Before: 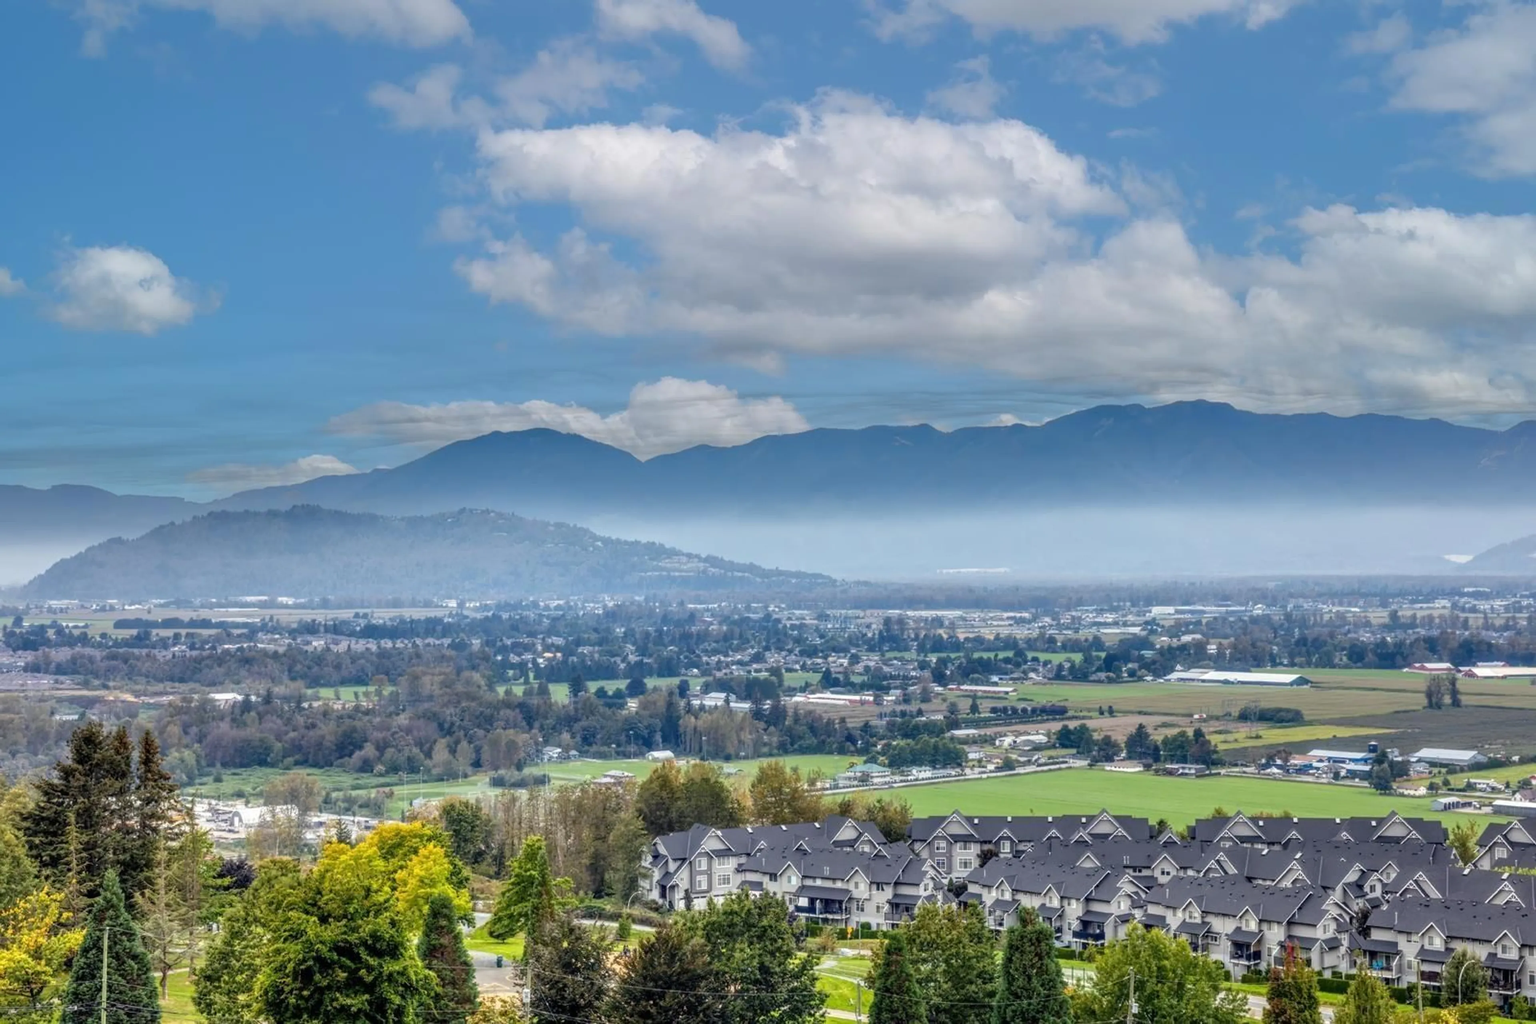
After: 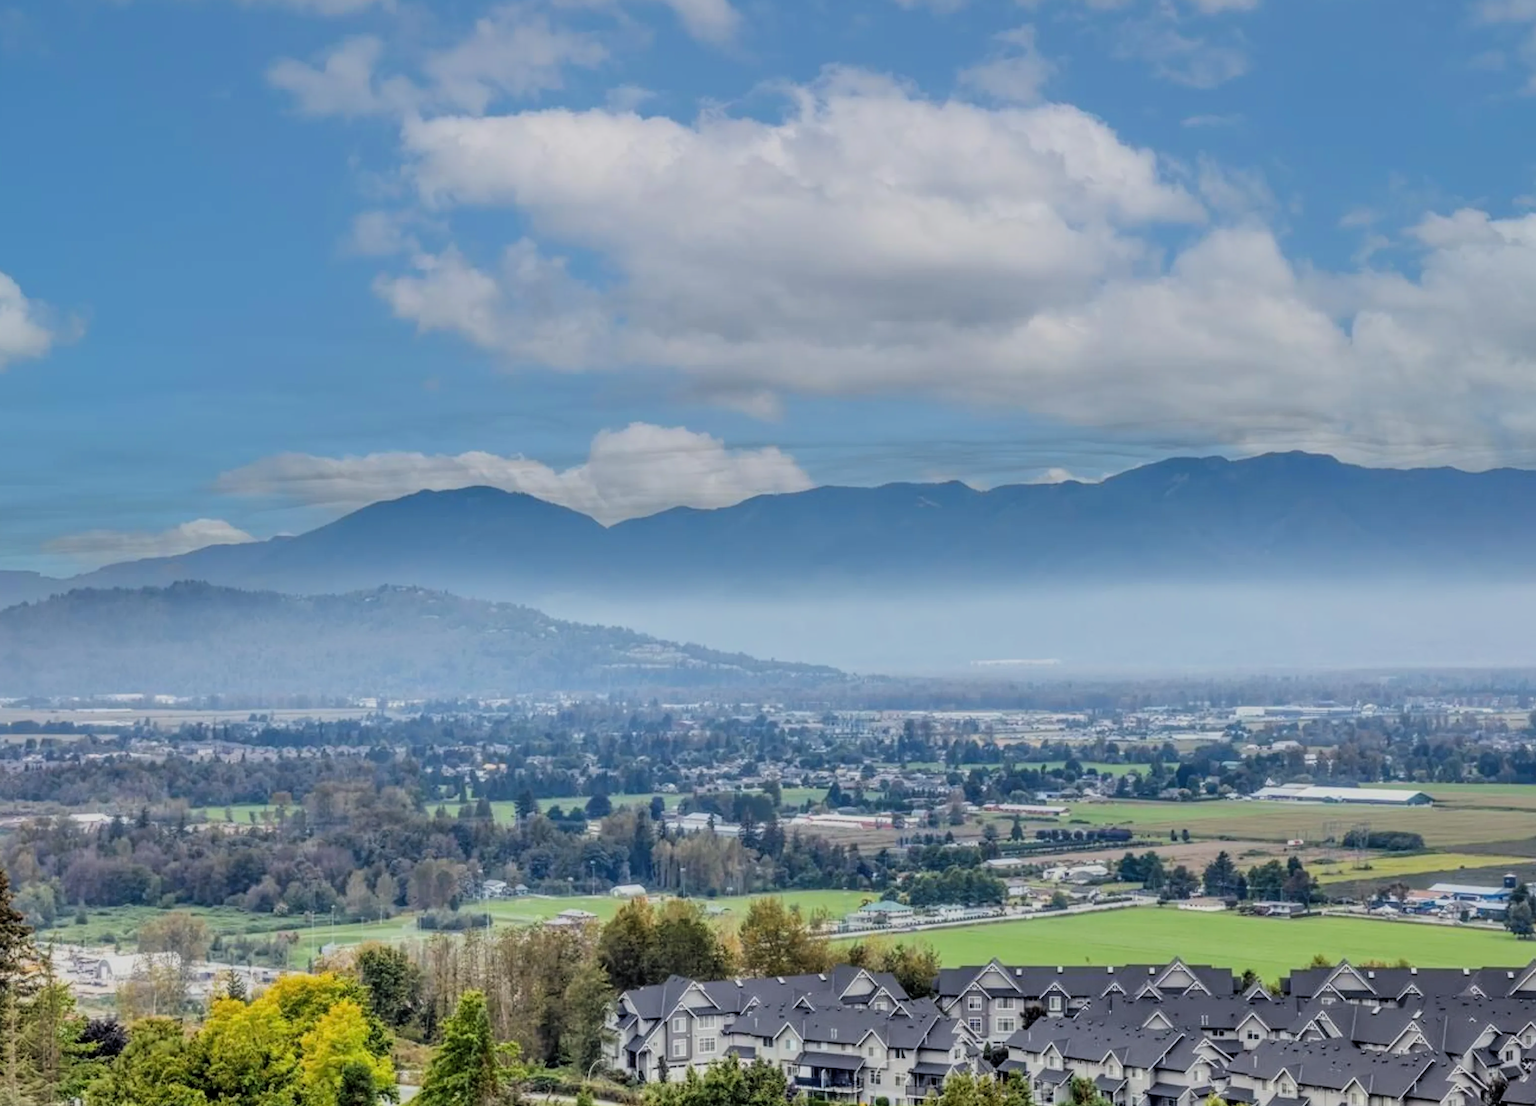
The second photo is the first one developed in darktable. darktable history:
filmic rgb: black relative exposure -7.65 EV, white relative exposure 4.56 EV, threshold 2.97 EV, hardness 3.61, contrast 1.117, color science v6 (2022), enable highlight reconstruction true
crop: left 9.933%, top 3.485%, right 9.205%, bottom 9.143%
